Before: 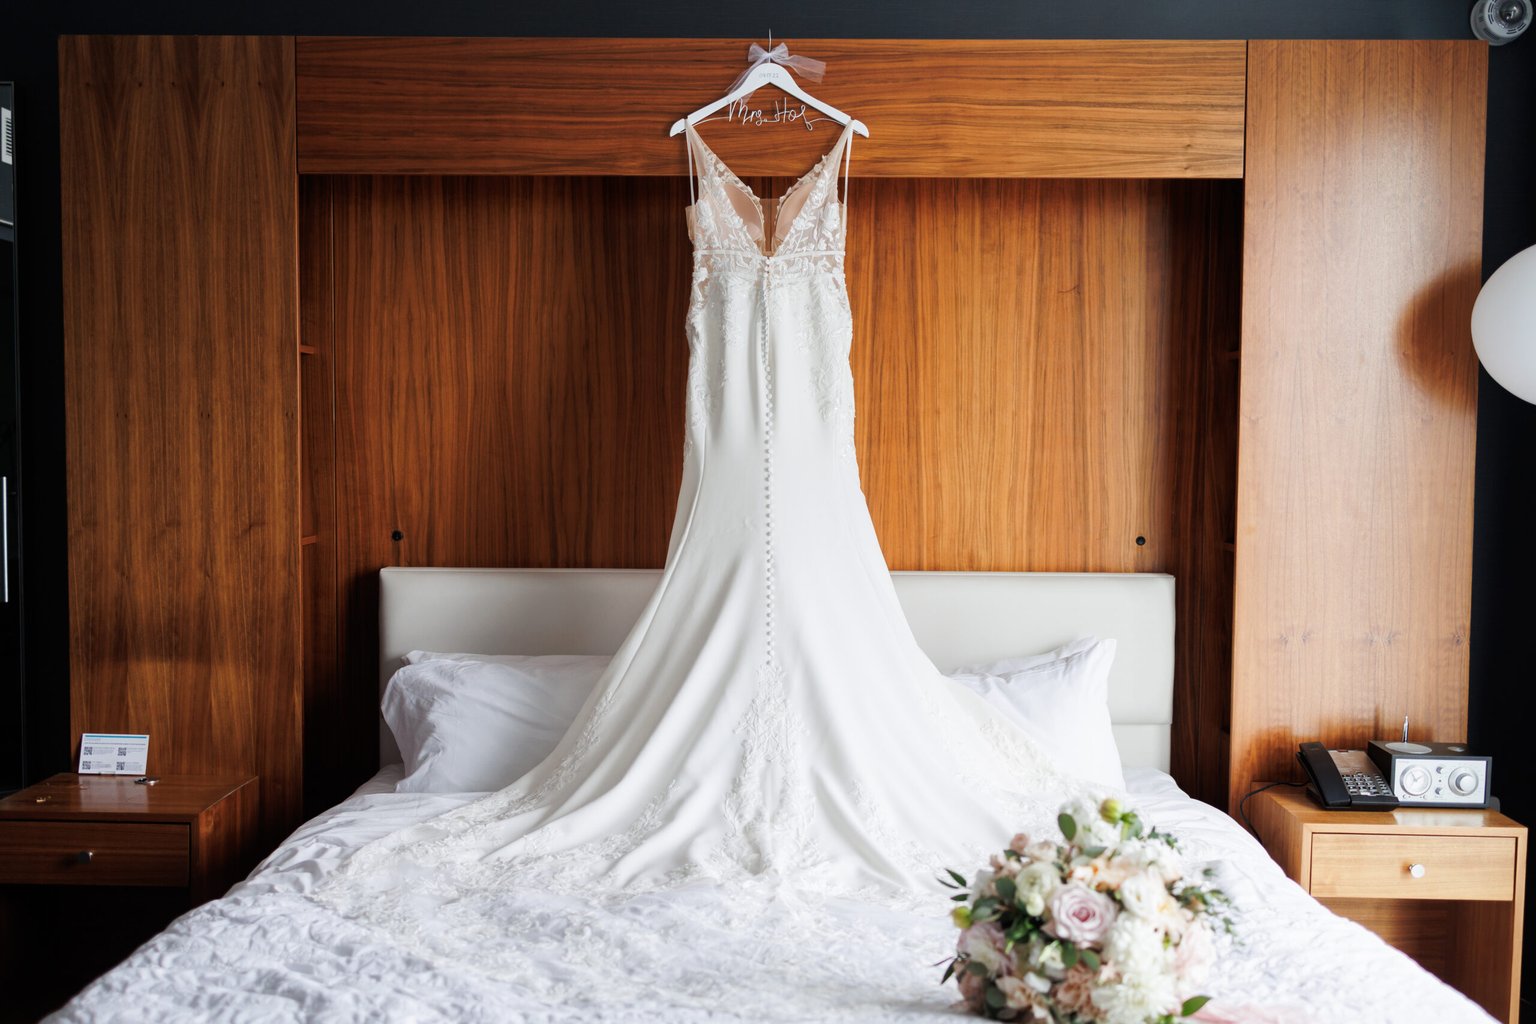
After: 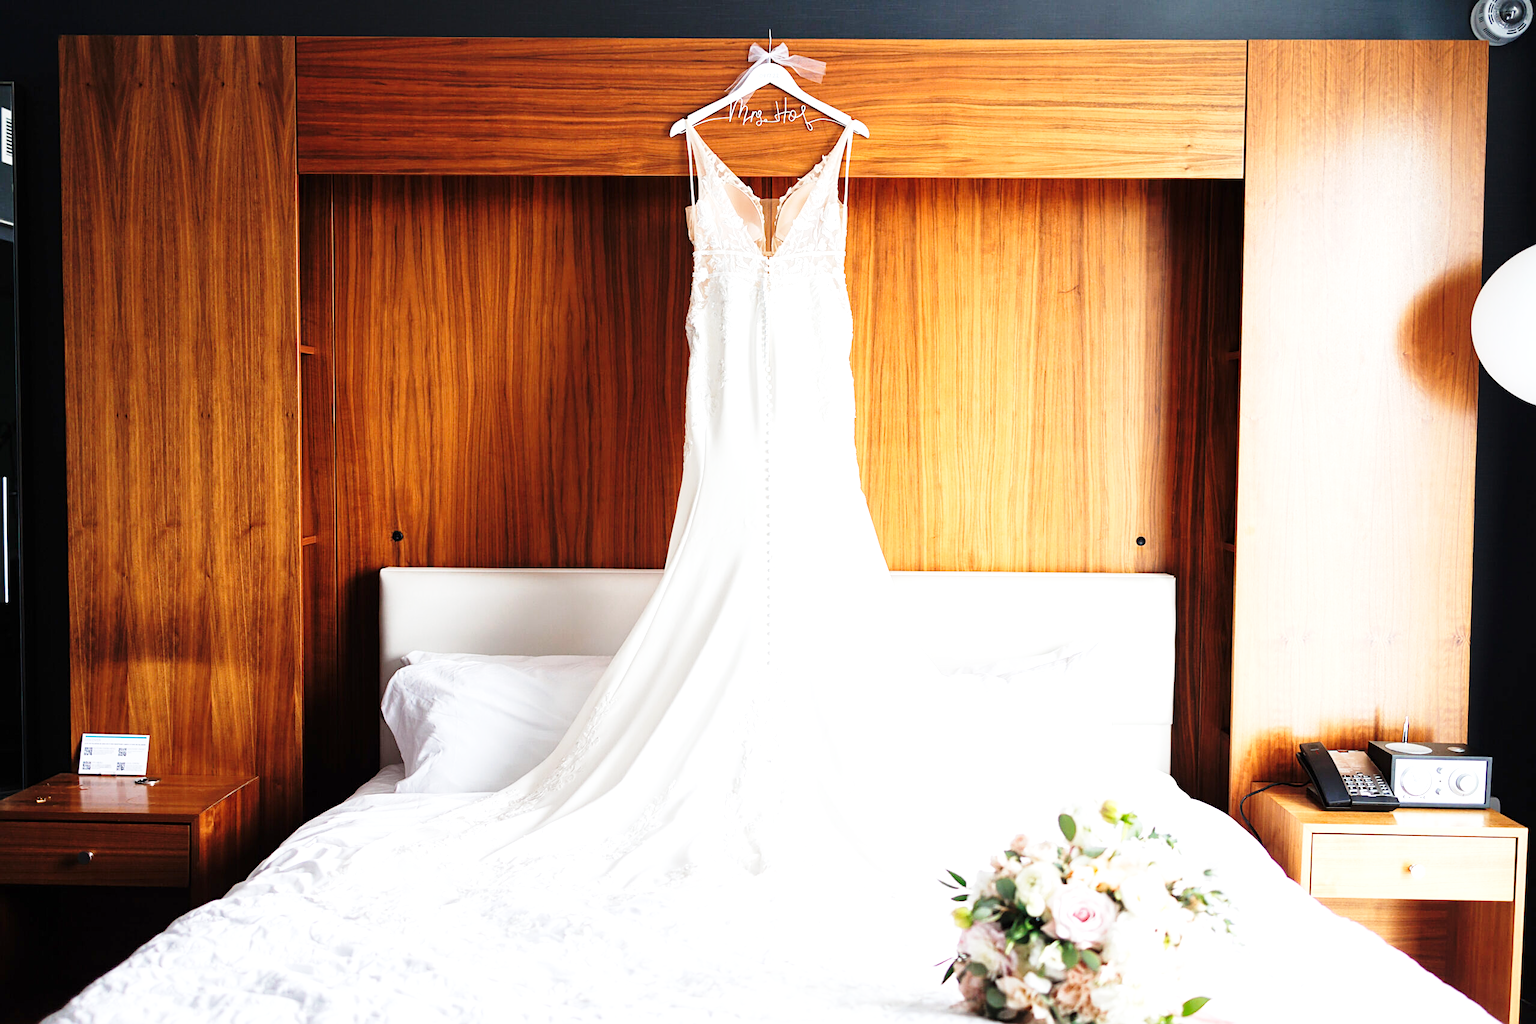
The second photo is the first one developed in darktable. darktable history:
exposure: exposure 0.668 EV, compensate highlight preservation false
base curve: curves: ch0 [(0, 0) (0.028, 0.03) (0.121, 0.232) (0.46, 0.748) (0.859, 0.968) (1, 1)], preserve colors none
sharpen: on, module defaults
